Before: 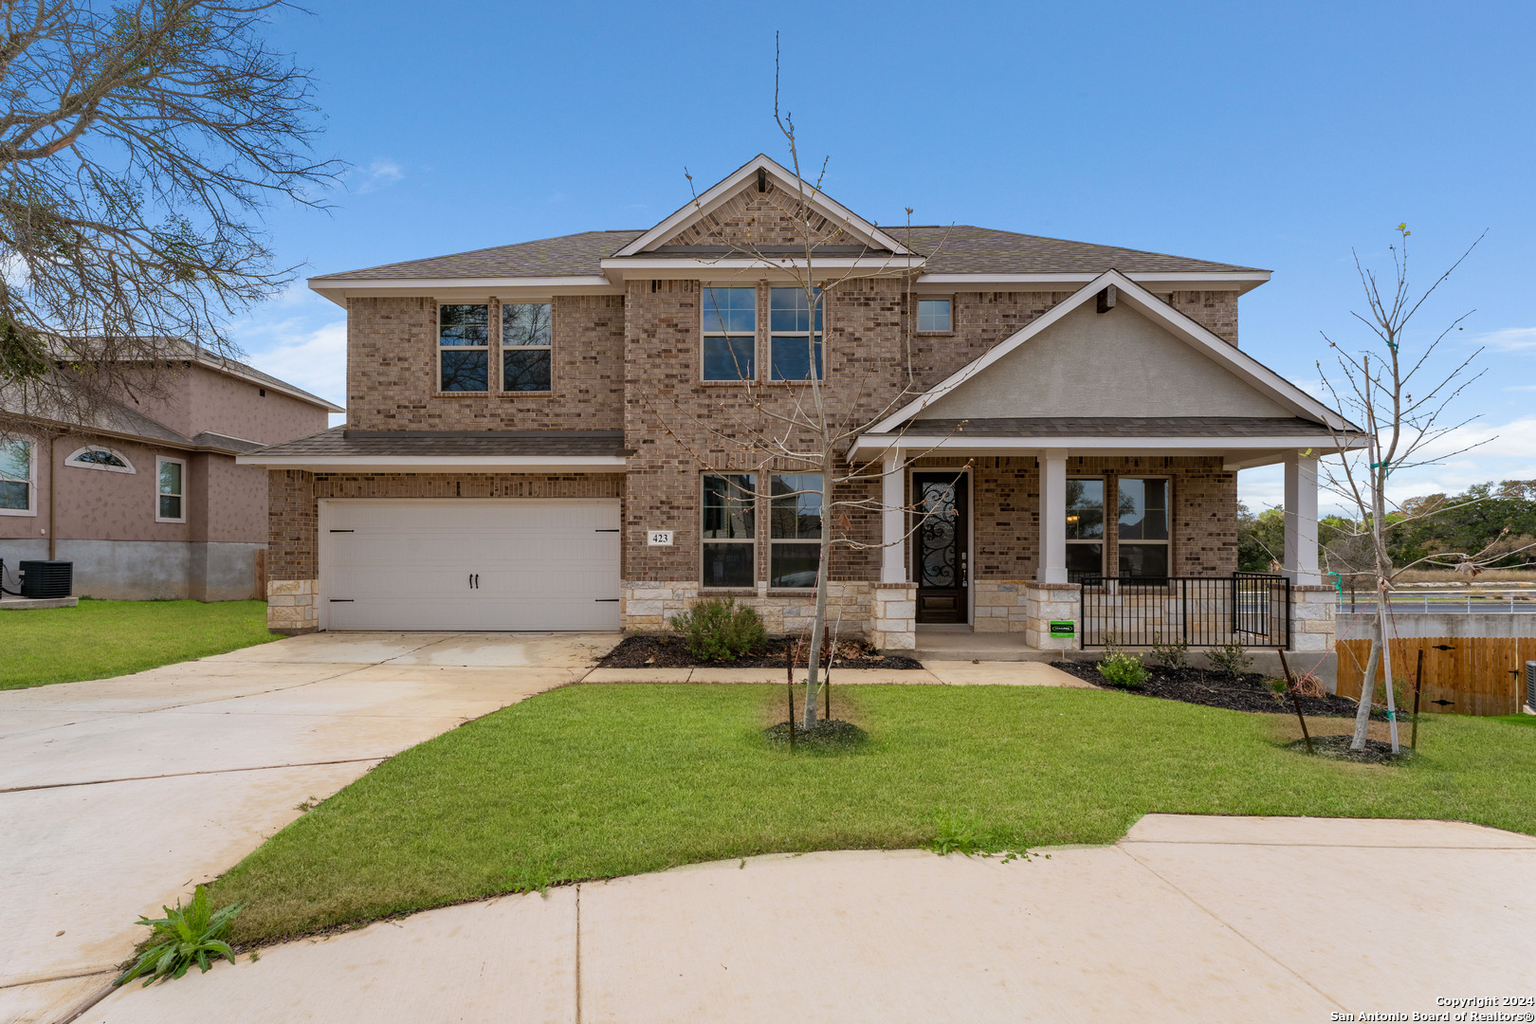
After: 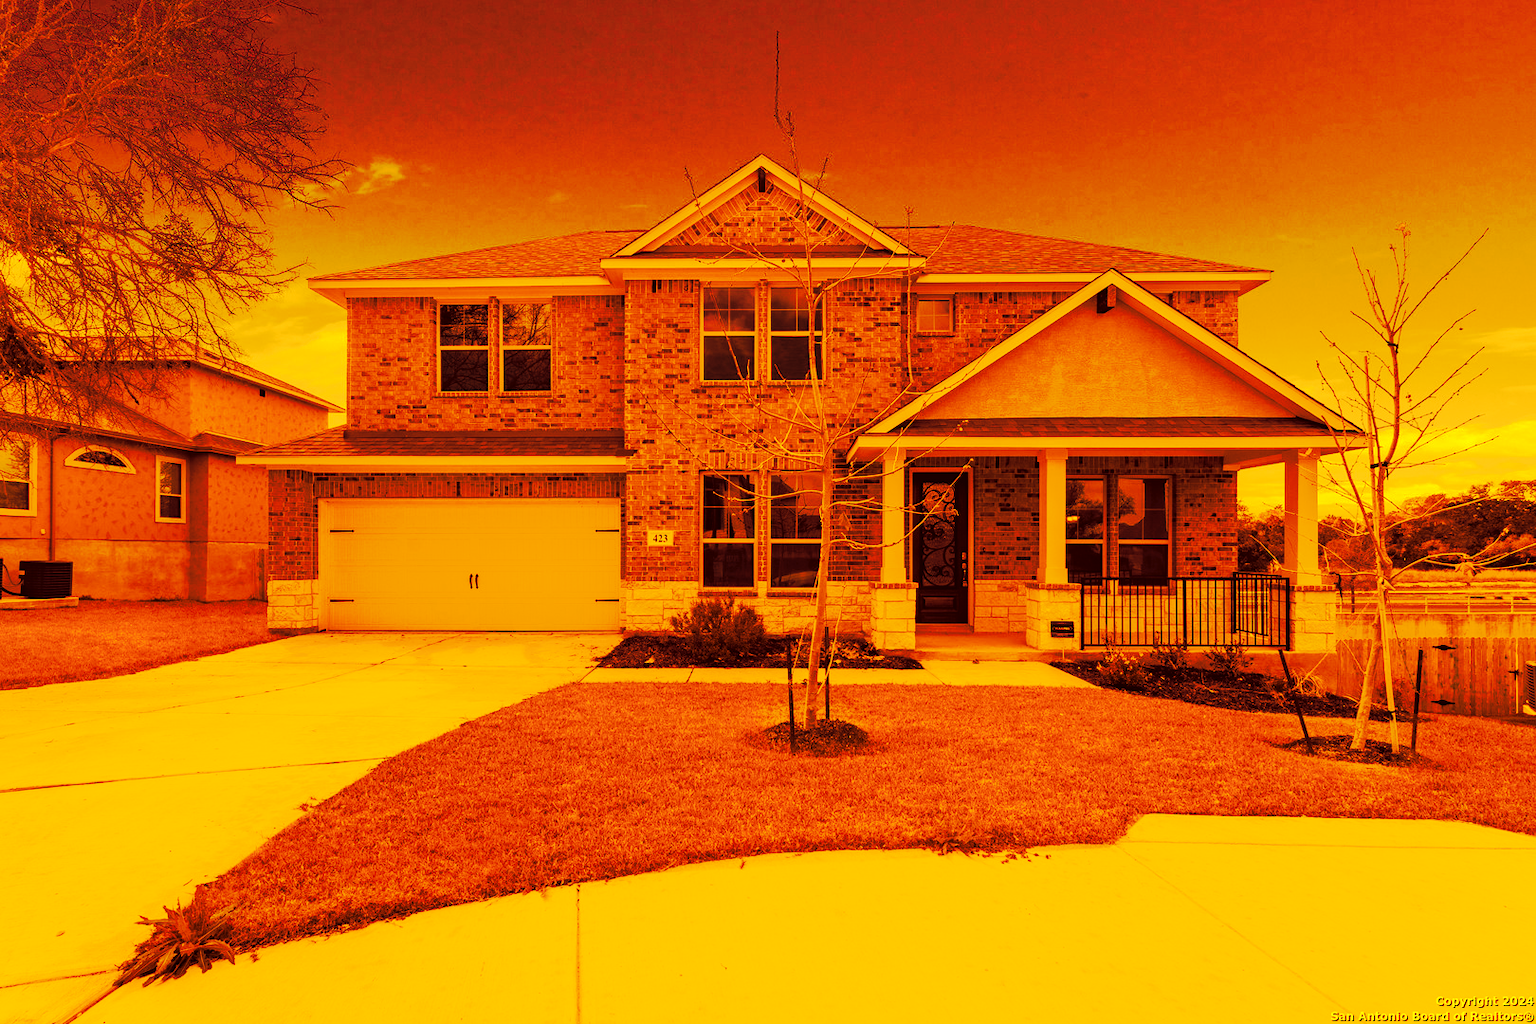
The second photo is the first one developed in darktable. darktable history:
tone curve: curves: ch0 [(0, 0) (0.003, 0.015) (0.011, 0.019) (0.025, 0.025) (0.044, 0.039) (0.069, 0.053) (0.1, 0.076) (0.136, 0.107) (0.177, 0.143) (0.224, 0.19) (0.277, 0.253) (0.335, 0.32) (0.399, 0.412) (0.468, 0.524) (0.543, 0.668) (0.623, 0.717) (0.709, 0.769) (0.801, 0.82) (0.898, 0.865) (1, 1)], preserve colors none
color look up table: target L [95.13, 87.6, 68.82, 66.19, 17.88, 68.41, 28.64, 70.84, 62.64, 44.34, 5.035, 35.57, 7.115, 10.01, 26.74, 202.15, 92.81, 90.96, 89.95, 90.45, 68.54, 82.07, 85.88, 61.51, 64.65, 38.23, 42.4, 11.05, 99.68, 92.21, 95, 73.61, 61.47, 90.96, 63.8, 64.14, 68.83, 59.55, 23.54, 30.53, 4.207, 6.961, 62.43, 46.73, 13.87, 15.97, 36.67, 7.147, 3.25], target a [1.702, 16.47, 53.09, 56.65, 30.88, 53.73, 32.18, 47.03, 59.46, 25.56, 23.84, 29.45, 26.43, 28.05, 32.07, 0, 6.03, 9.061, 10.49, 10.31, 52.16, 28.76, 20.62, 61.33, 55.9, 30.02, 26.14, 28.81, -8.209, 5.248, 1.126, 45.31, 62.14, 9.056, 62.32, 60.84, 53.1, 57.33, 31.77, 32.46, 22.46, 25, 62.53, 28.37, 29.67, 30.27, 30.52, 26.52, 19.67], target b [98.13, 87.89, 64.89, 61.8, 29.24, 64.4, 41.05, 66.93, 58.59, 44.41, 8.455, 43.12, 11.97, 16.68, 38.34, -0.001, 95.21, 92.68, 91.28, 91.96, 64.25, 80.55, 85.54, 58.92, 59.8, 44.03, 43.96, 18.43, 104.89, 94.42, 98, 70.34, 59.3, 92.73, 59.93, 59.9, 64.79, 57.16, 35.68, 40.74, 7.053, 11.54, 59.37, 45.58, 23.14, 26.74, 43.45, 11.87, 5.433], num patches 49
